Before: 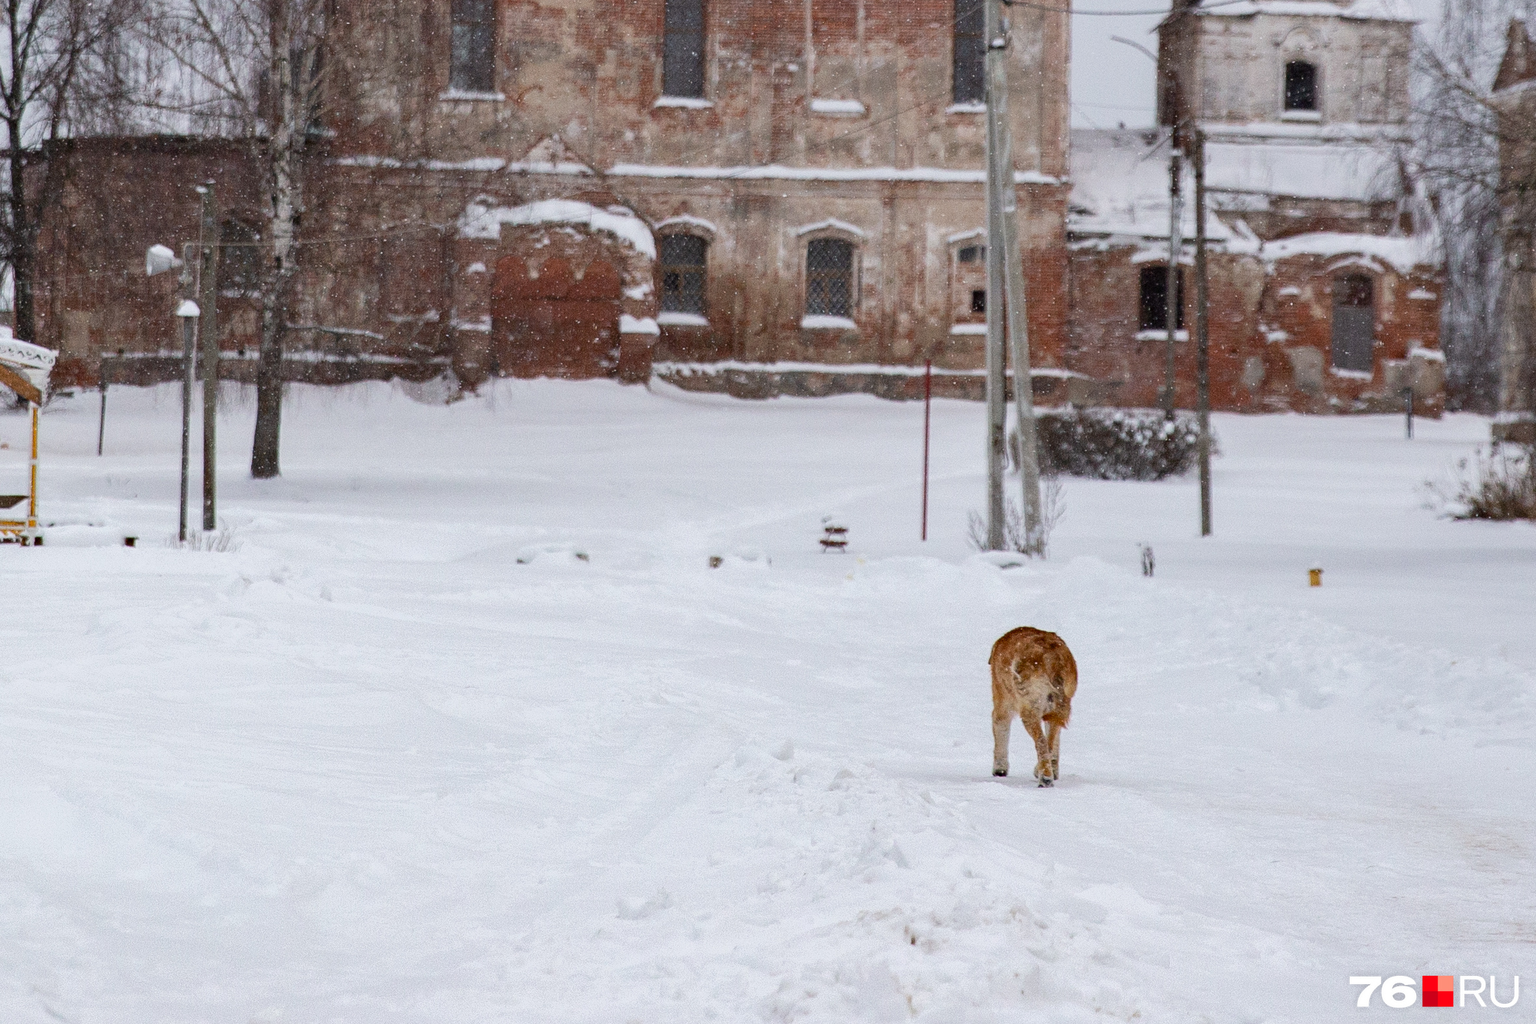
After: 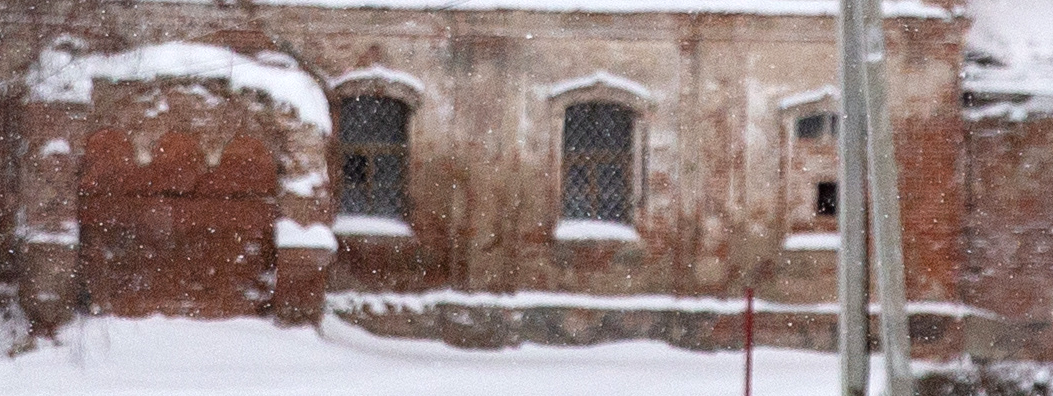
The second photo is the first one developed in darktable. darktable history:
tone equalizer: -8 EV -0.453 EV, -7 EV -0.398 EV, -6 EV -0.356 EV, -5 EV -0.201 EV, -3 EV 0.237 EV, -2 EV 0.333 EV, -1 EV 0.375 EV, +0 EV 0.444 EV
crop: left 28.658%, top 16.837%, right 26.676%, bottom 57.944%
